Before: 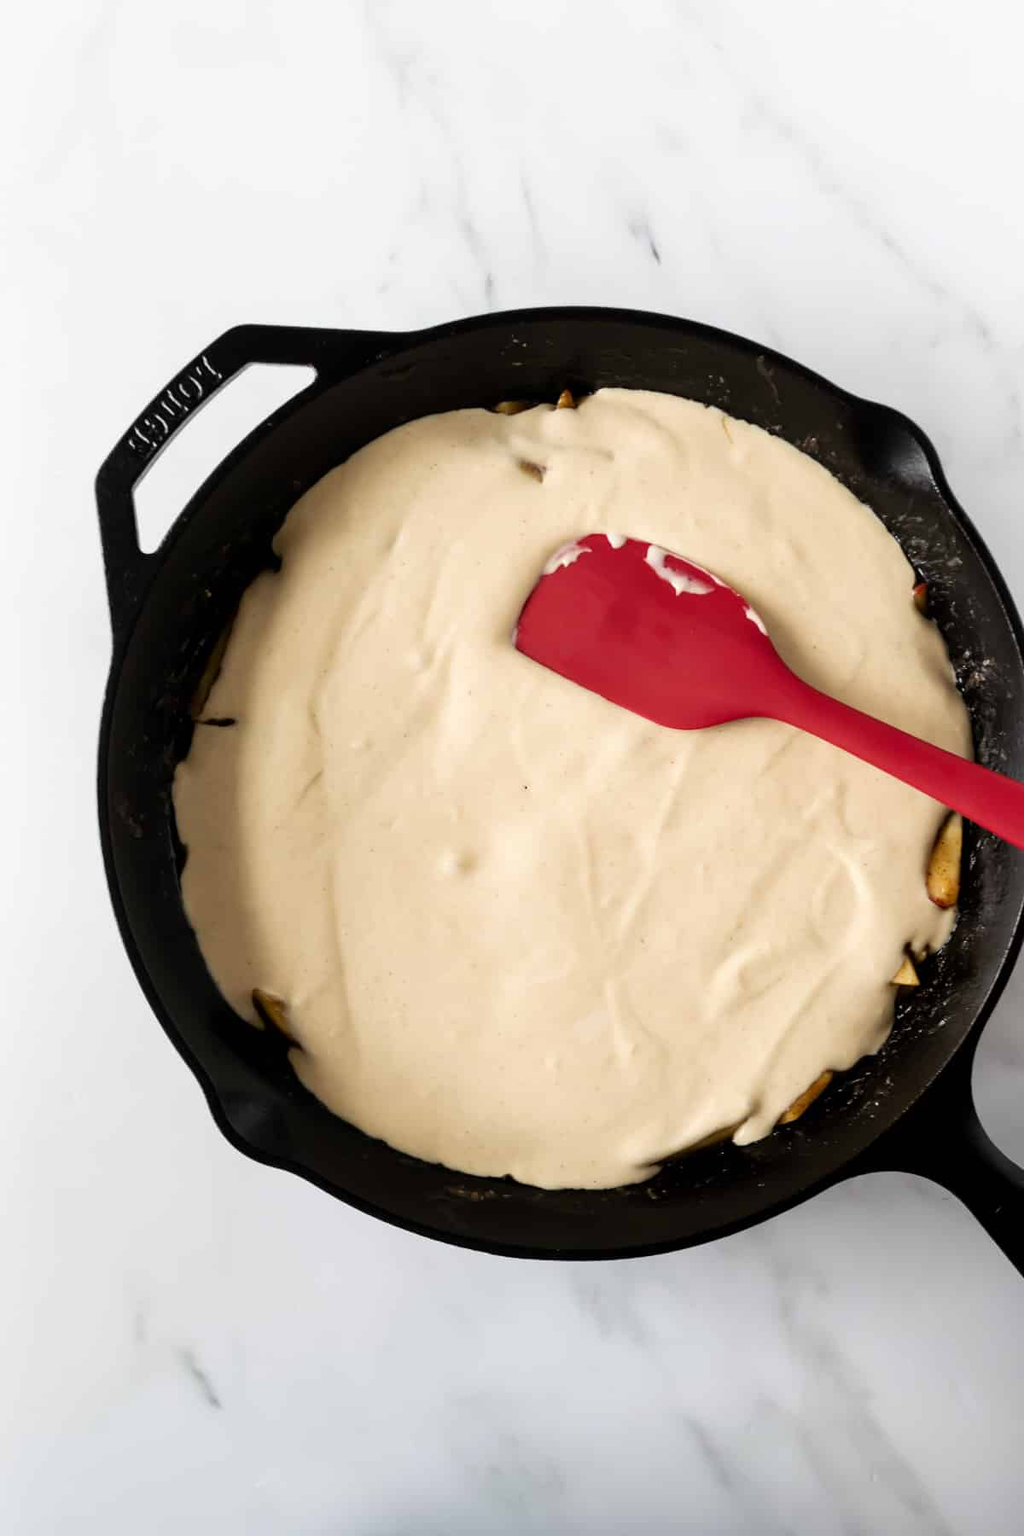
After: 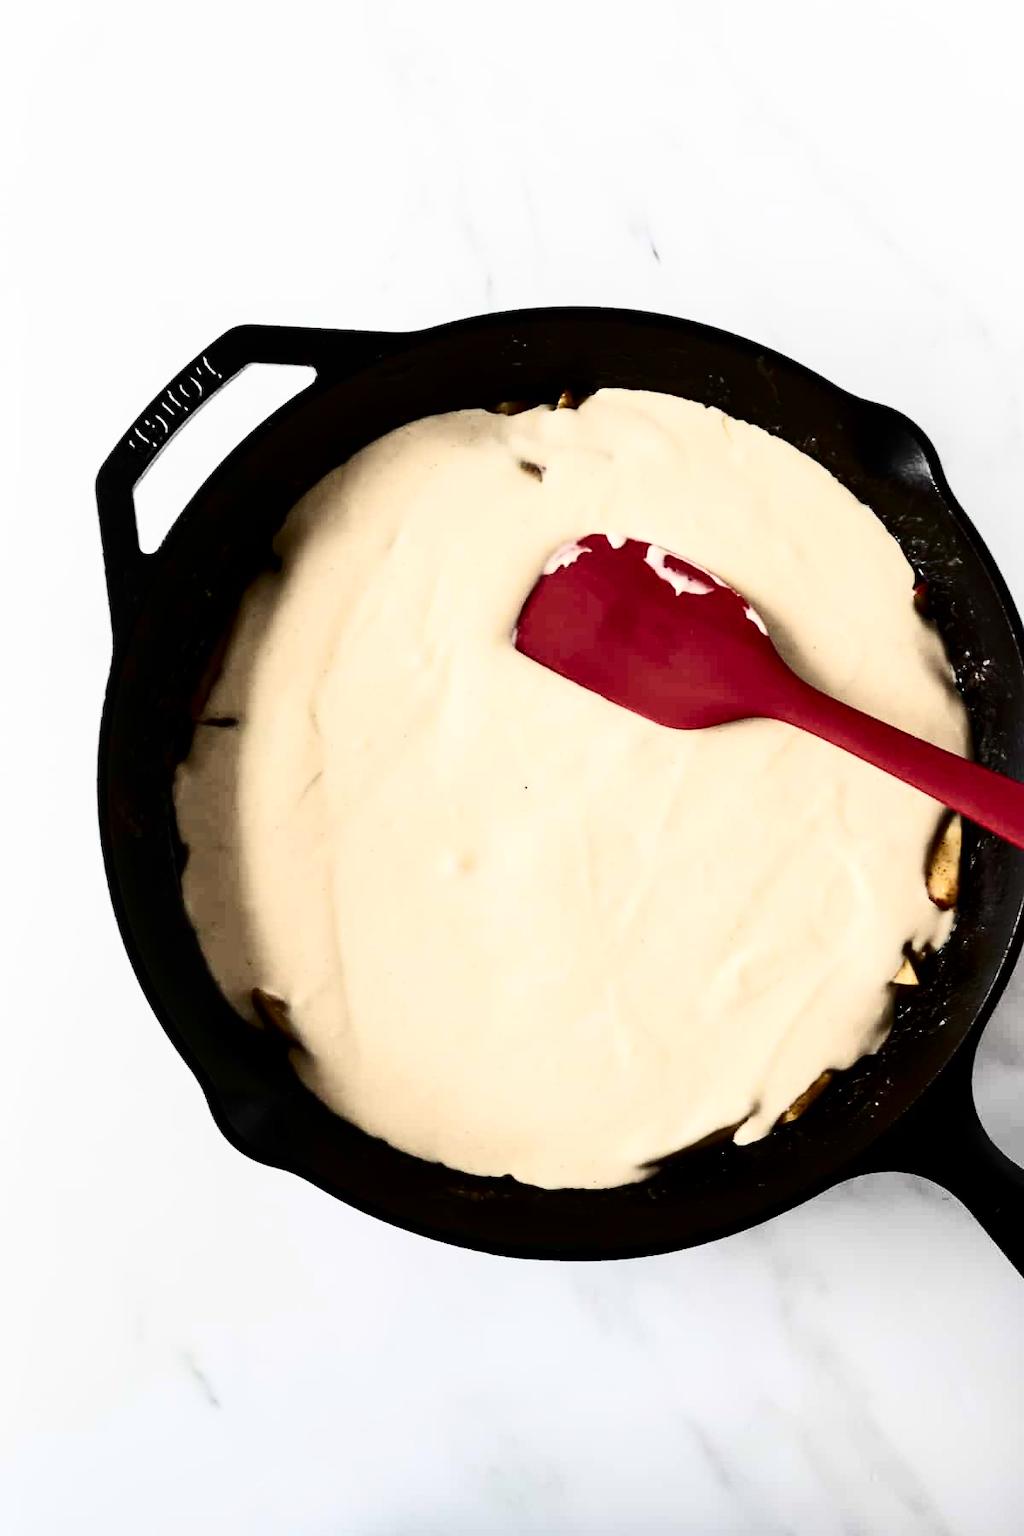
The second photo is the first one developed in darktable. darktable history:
contrast brightness saturation: contrast 0.492, saturation -0.097
